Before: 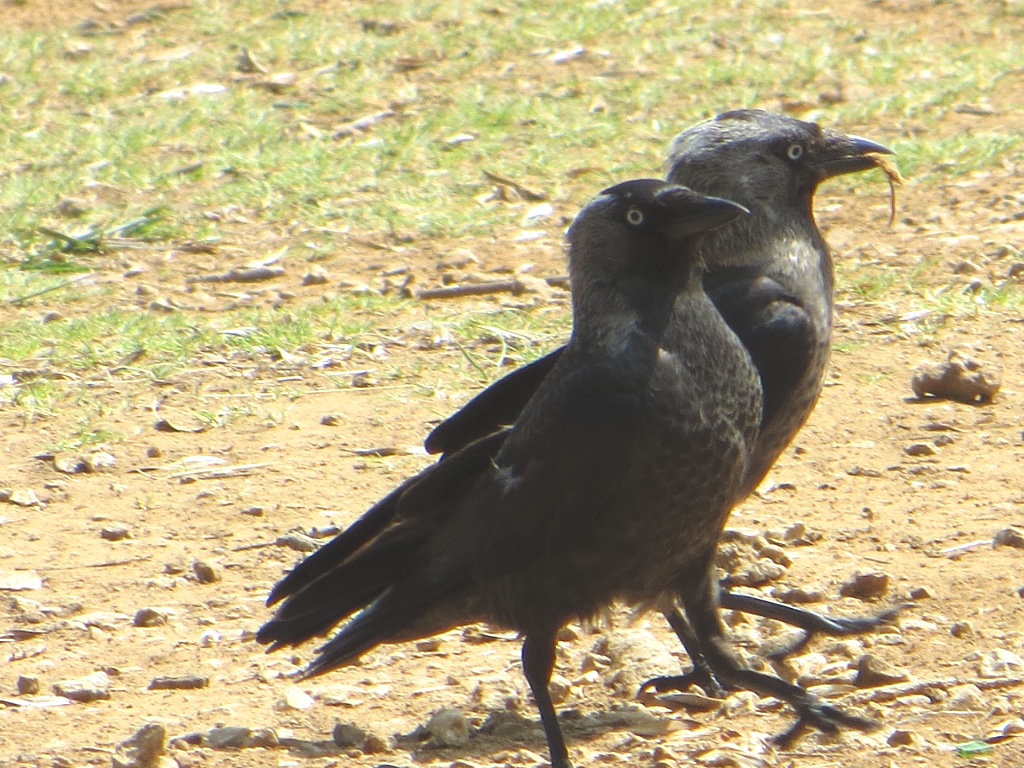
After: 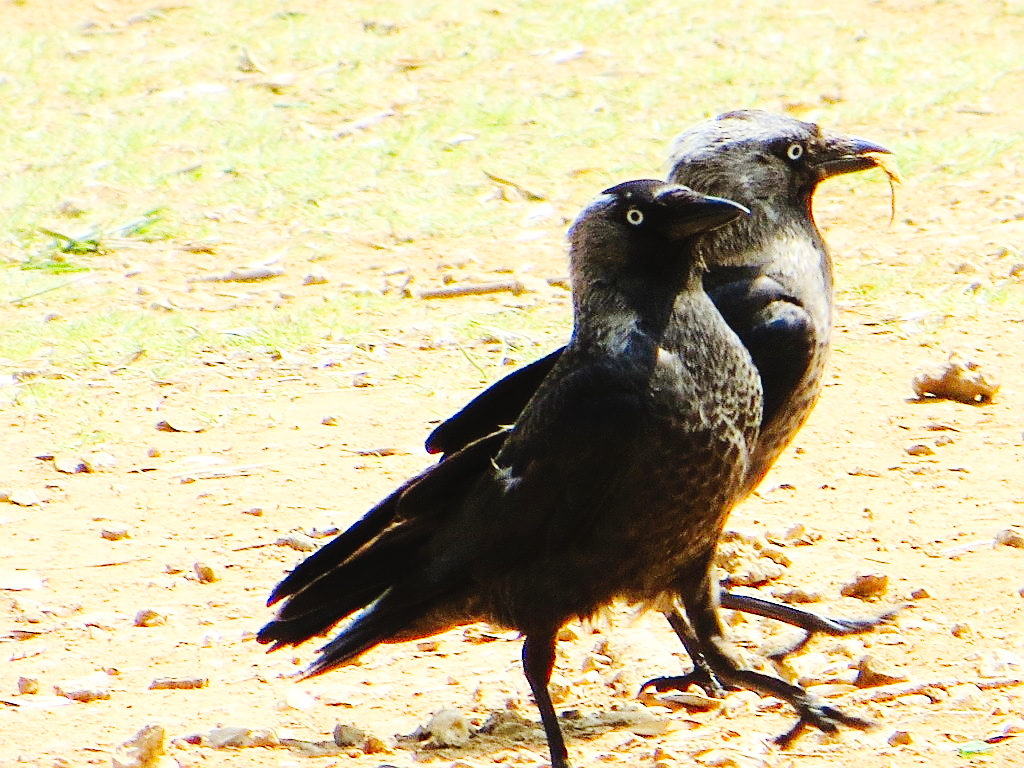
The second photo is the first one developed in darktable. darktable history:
contrast brightness saturation: contrast 0.2, brightness 0.16, saturation 0.22
base curve: curves: ch0 [(0, 0) (0.036, 0.01) (0.123, 0.254) (0.258, 0.504) (0.507, 0.748) (1, 1)], preserve colors none
sharpen: on, module defaults
